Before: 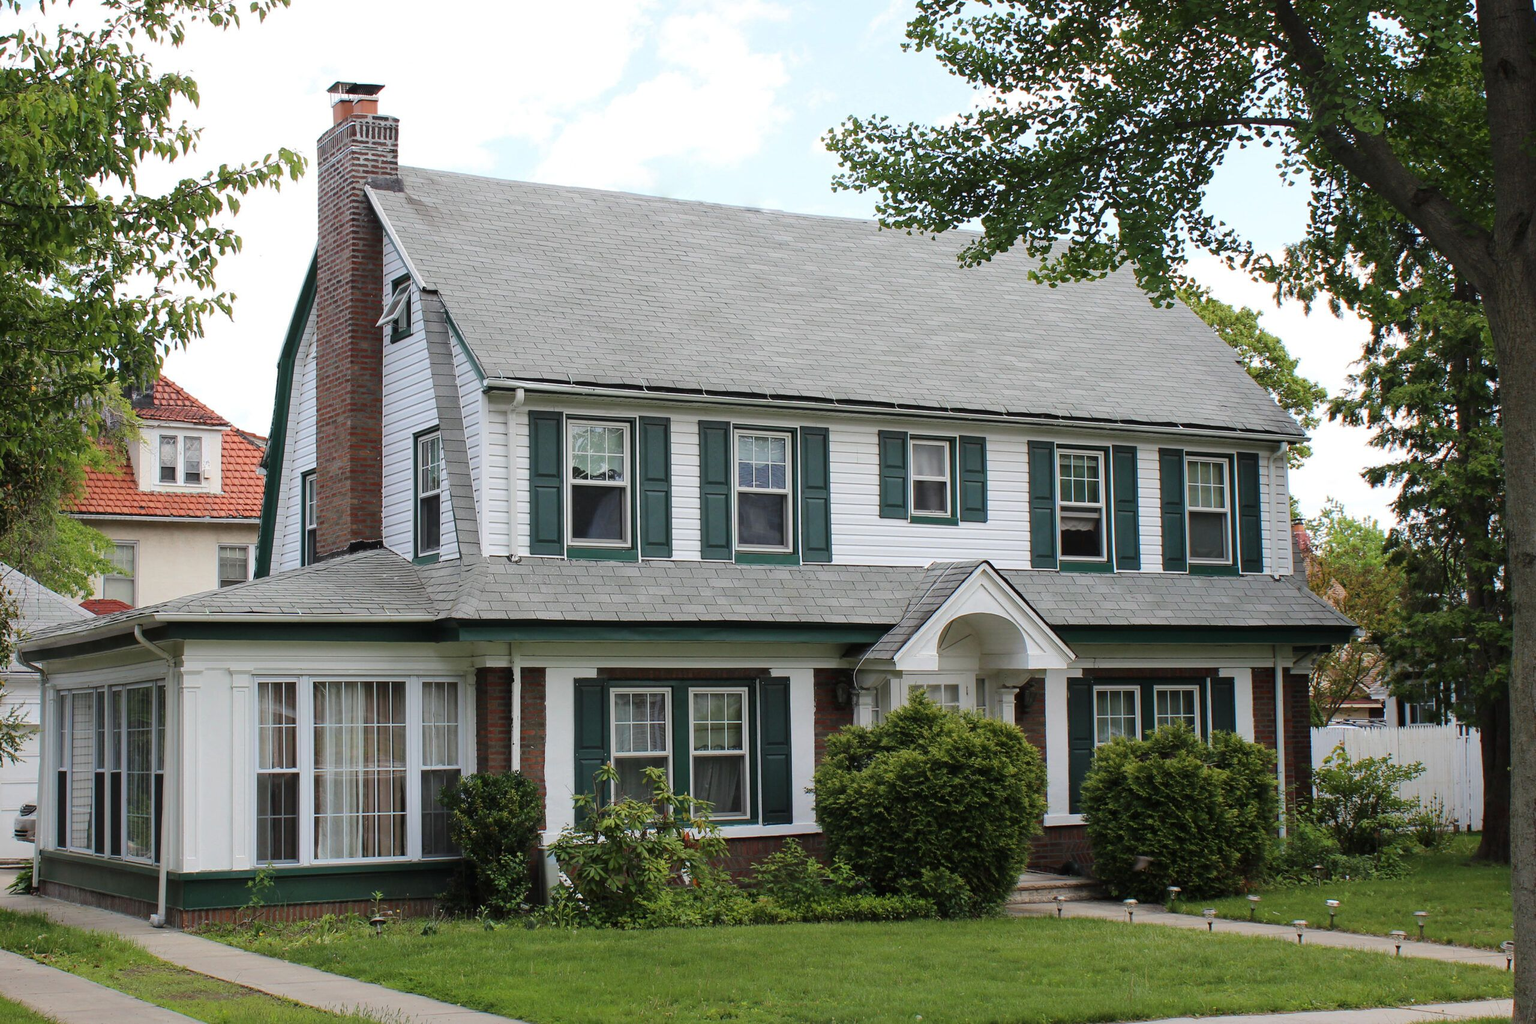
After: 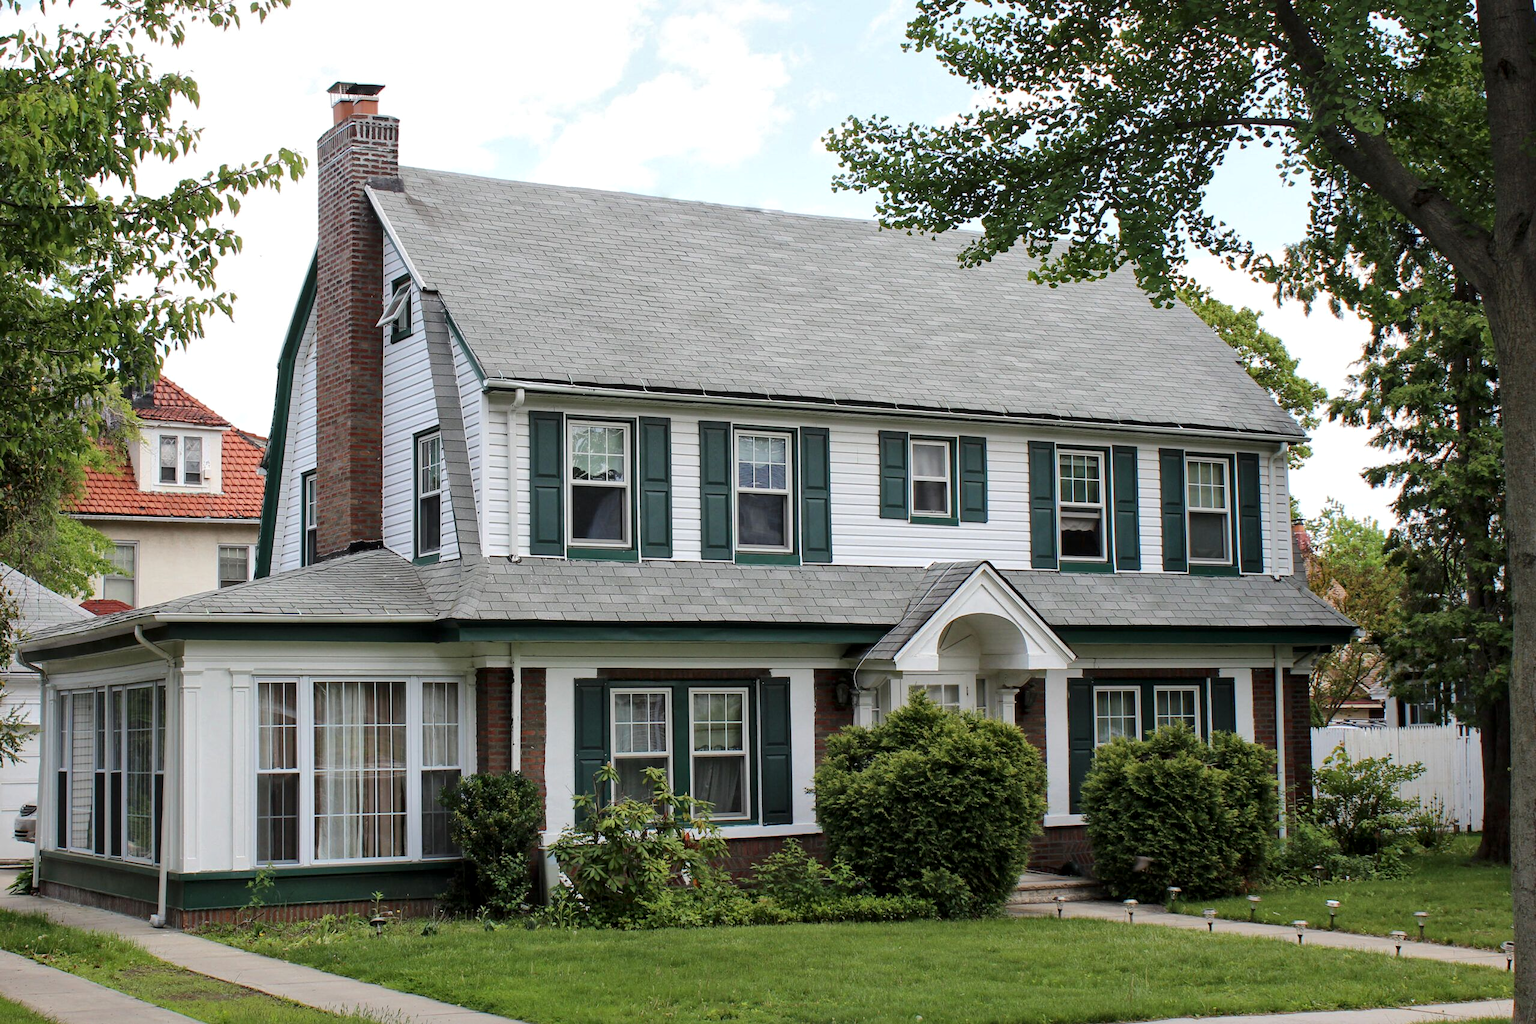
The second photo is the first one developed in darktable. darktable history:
local contrast: mode bilateral grid, contrast 20, coarseness 49, detail 144%, midtone range 0.2
